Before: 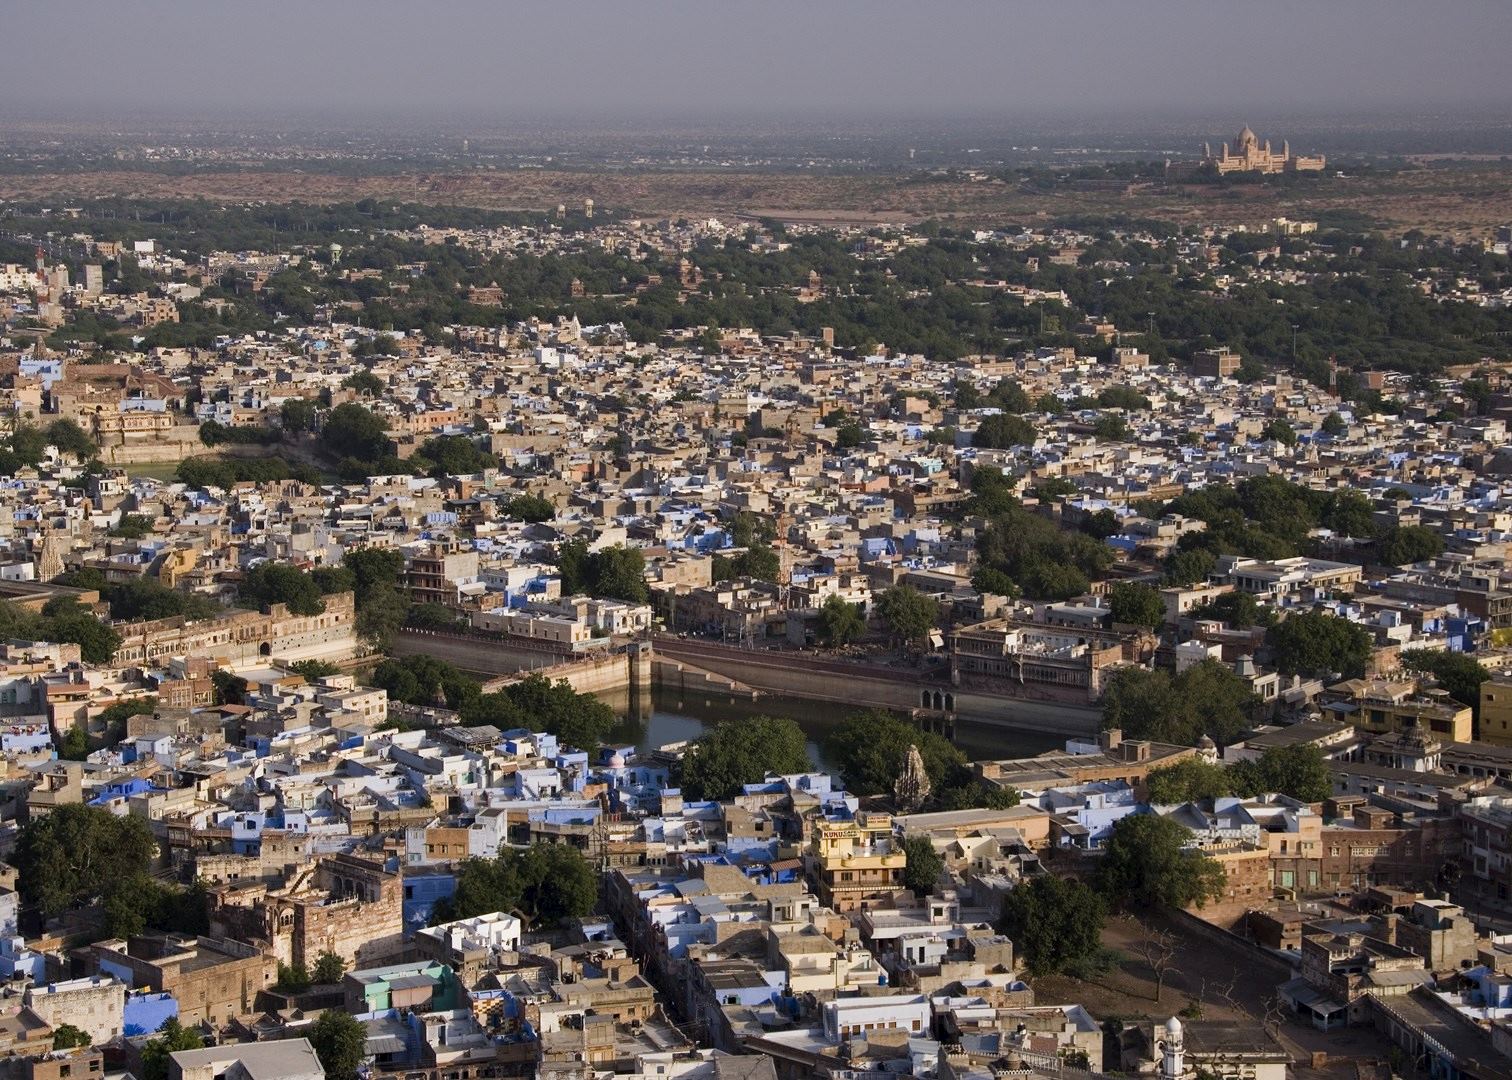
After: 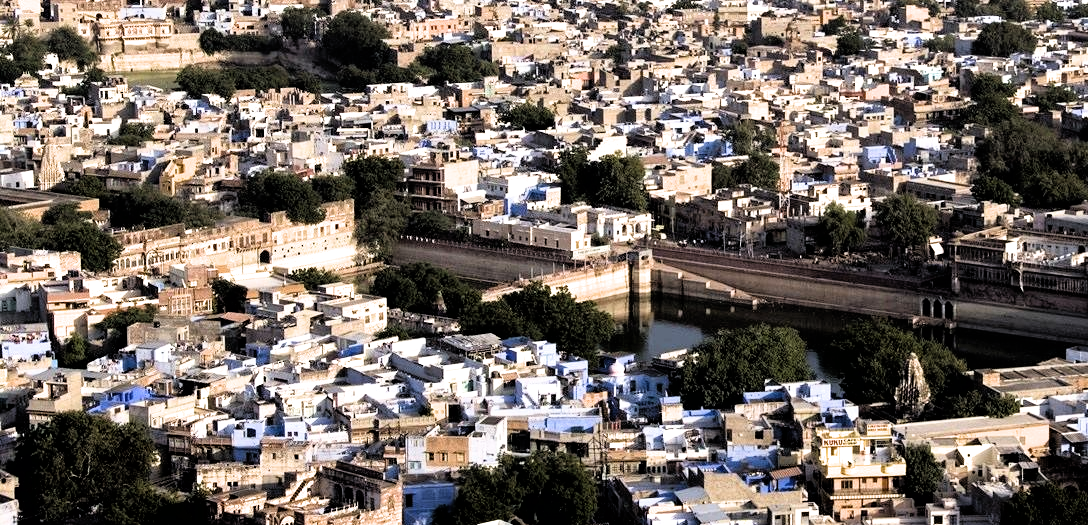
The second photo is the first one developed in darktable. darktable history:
exposure: black level correction 0, exposure 0.702 EV, compensate highlight preservation false
filmic rgb: black relative exposure -3.67 EV, white relative exposure 2.44 EV, threshold 2.99 EV, hardness 3.3, iterations of high-quality reconstruction 0, enable highlight reconstruction true
crop: top 36.32%, right 28.013%, bottom 14.998%
